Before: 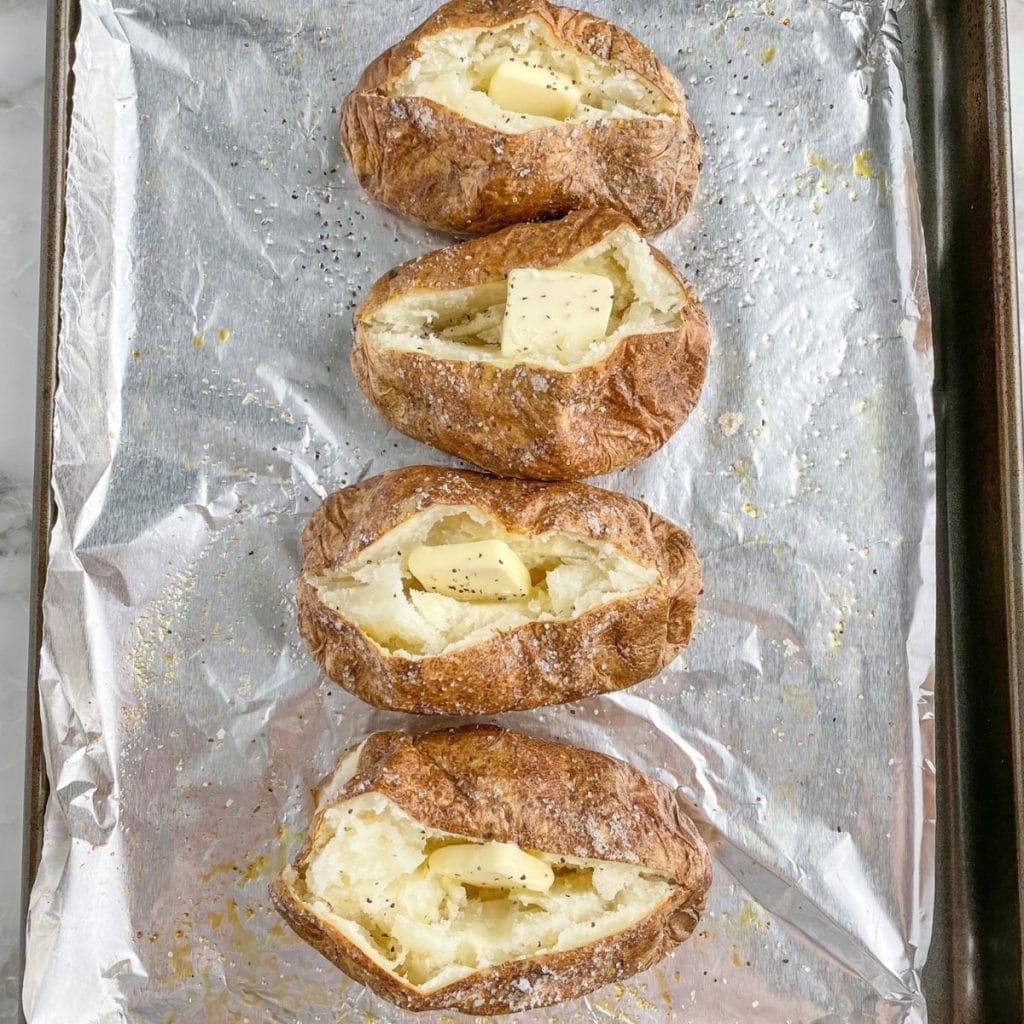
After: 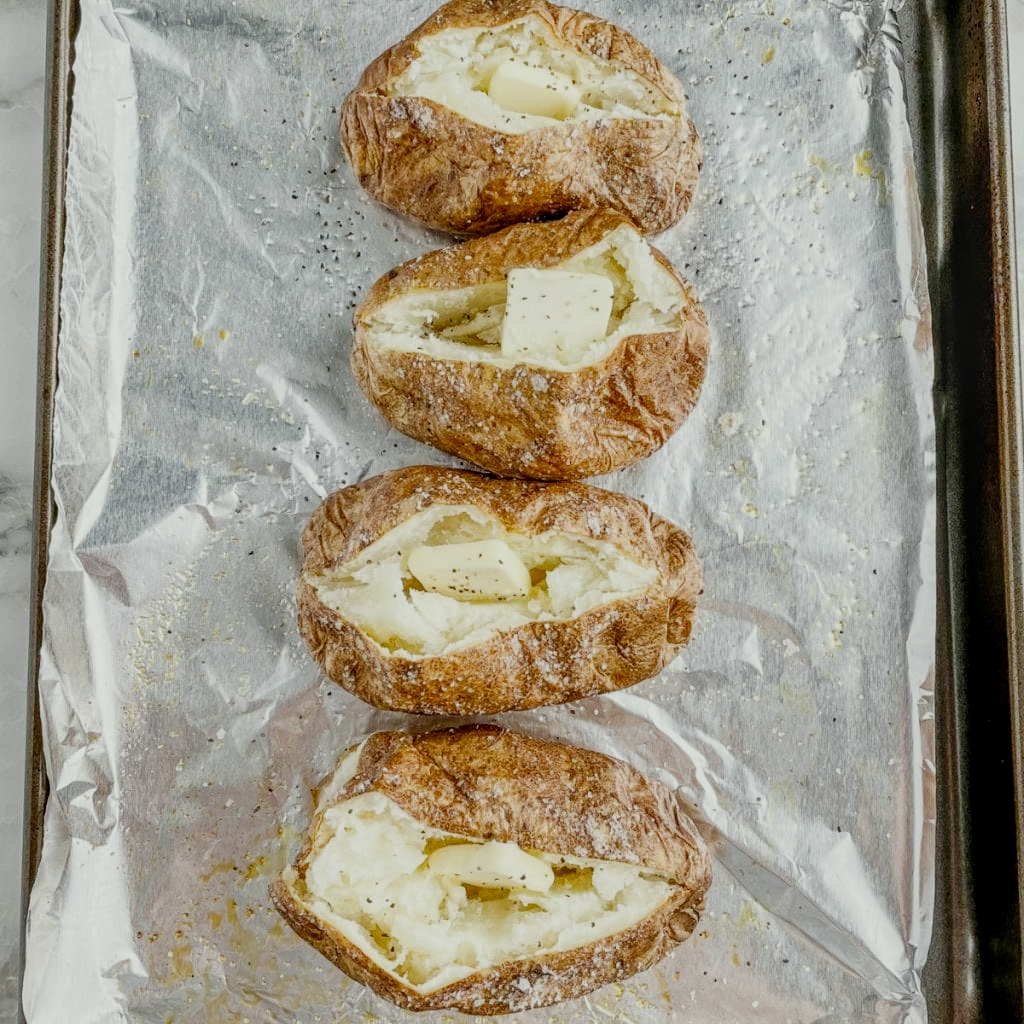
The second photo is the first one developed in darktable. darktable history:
filmic rgb: black relative exposure -7.65 EV, white relative exposure 4.56 EV, hardness 3.61, add noise in highlights 0, preserve chrominance no, color science v3 (2019), use custom middle-gray values true, contrast in highlights soft
exposure: black level correction -0.001, exposure 0.08 EV, compensate highlight preservation false
local contrast: on, module defaults
color correction: highlights a* -2.57, highlights b* 2.47
